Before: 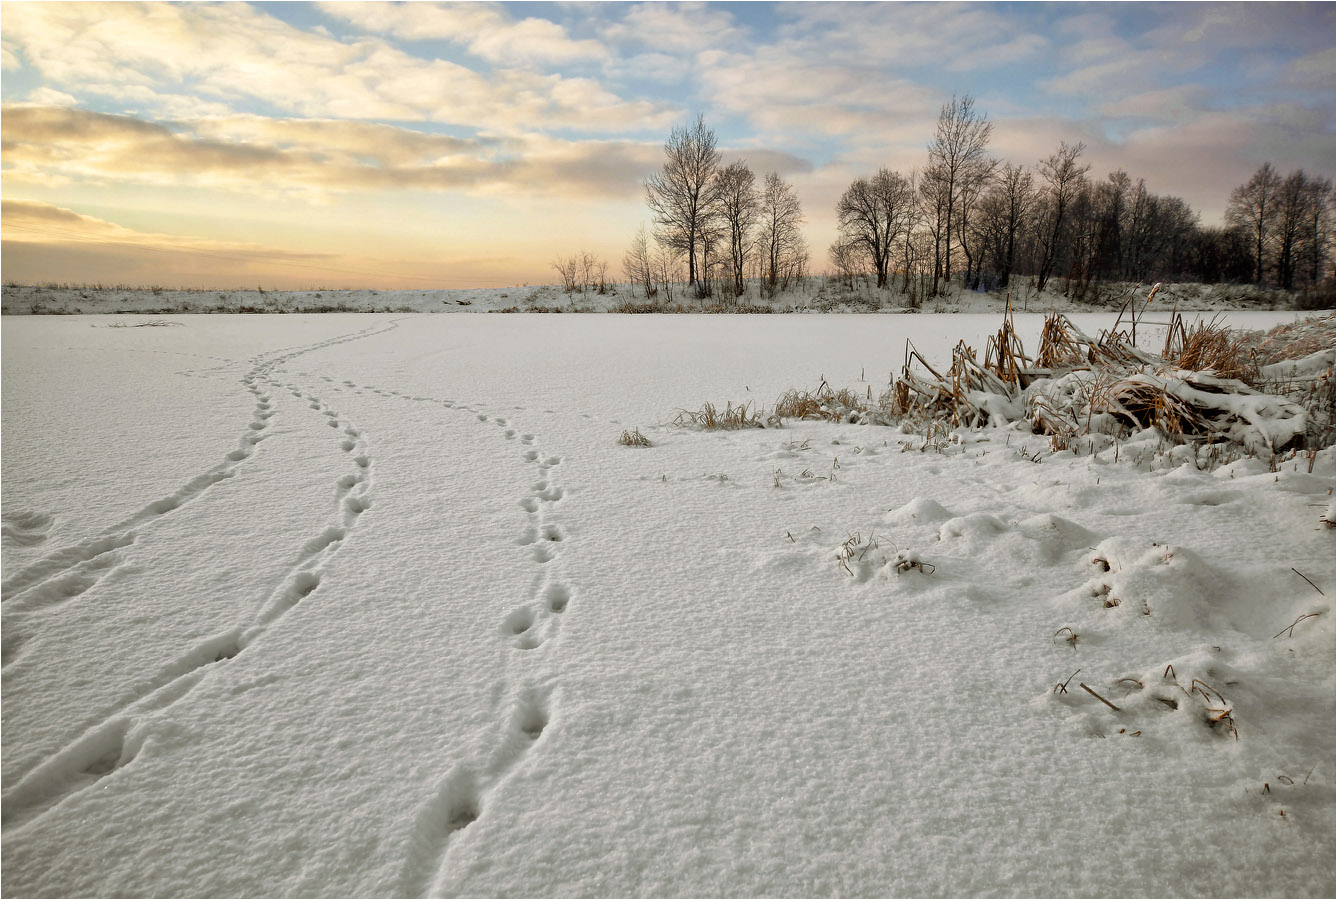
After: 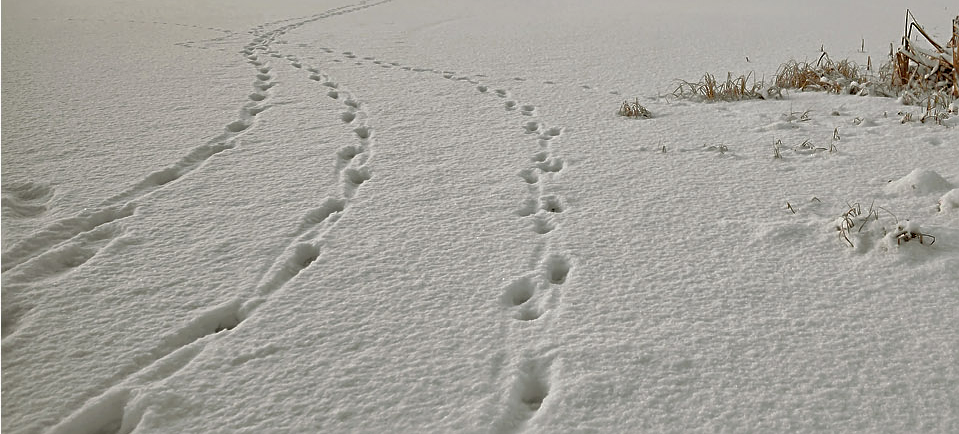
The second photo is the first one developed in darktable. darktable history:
sharpen: on, module defaults
crop: top 36.56%, right 28.228%, bottom 15.174%
shadows and highlights: on, module defaults
